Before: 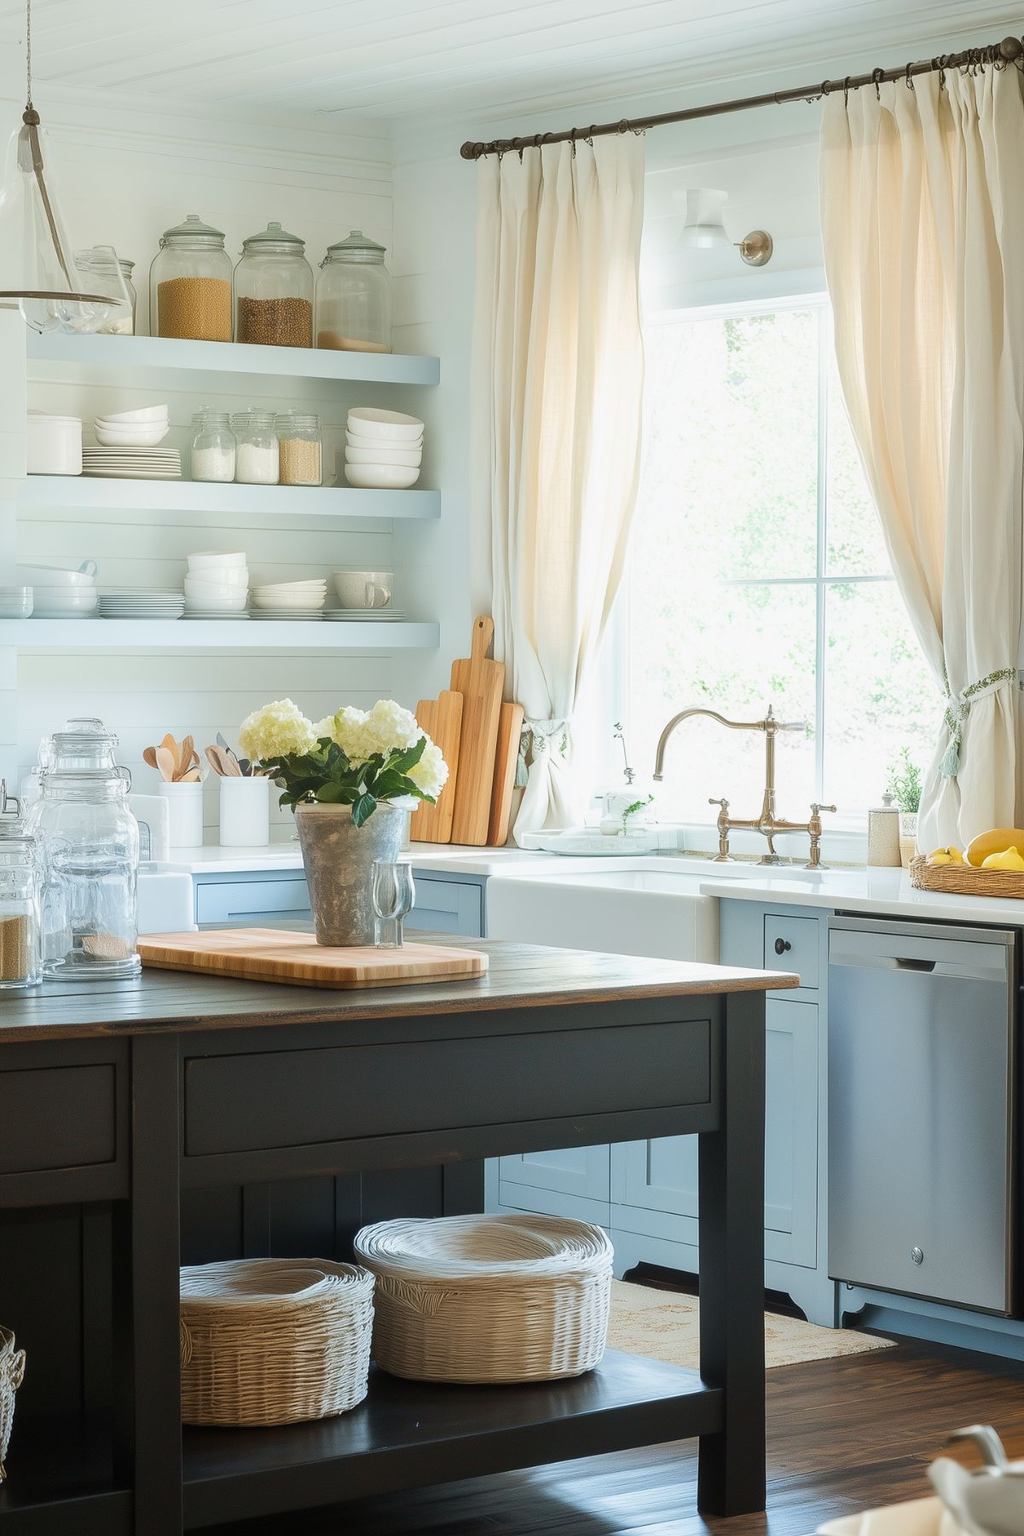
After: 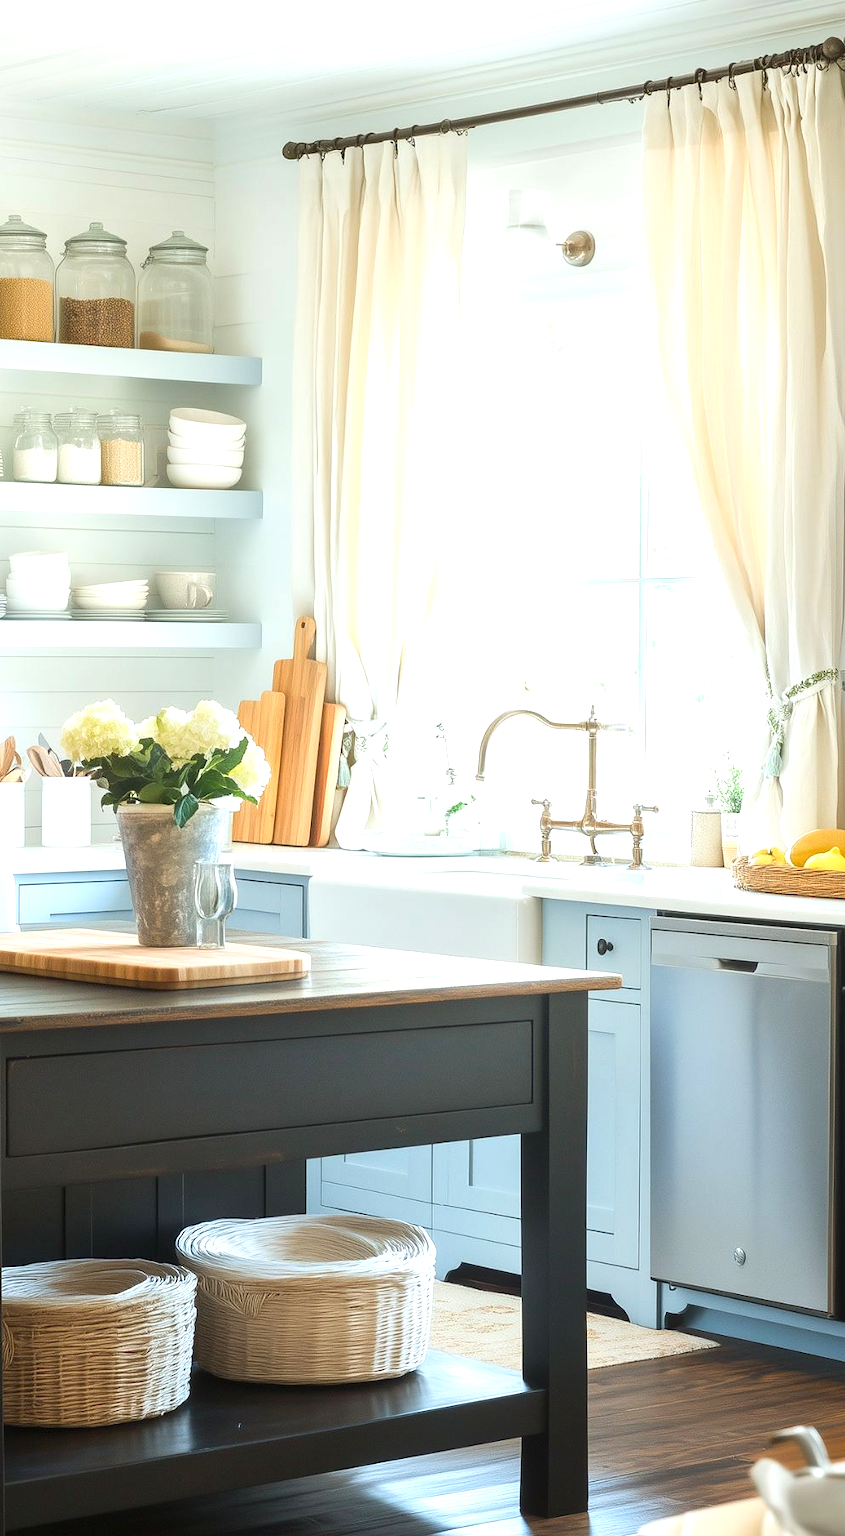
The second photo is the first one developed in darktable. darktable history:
exposure: black level correction 0, exposure 0.69 EV, compensate highlight preservation false
crop: left 17.463%, bottom 0.05%
